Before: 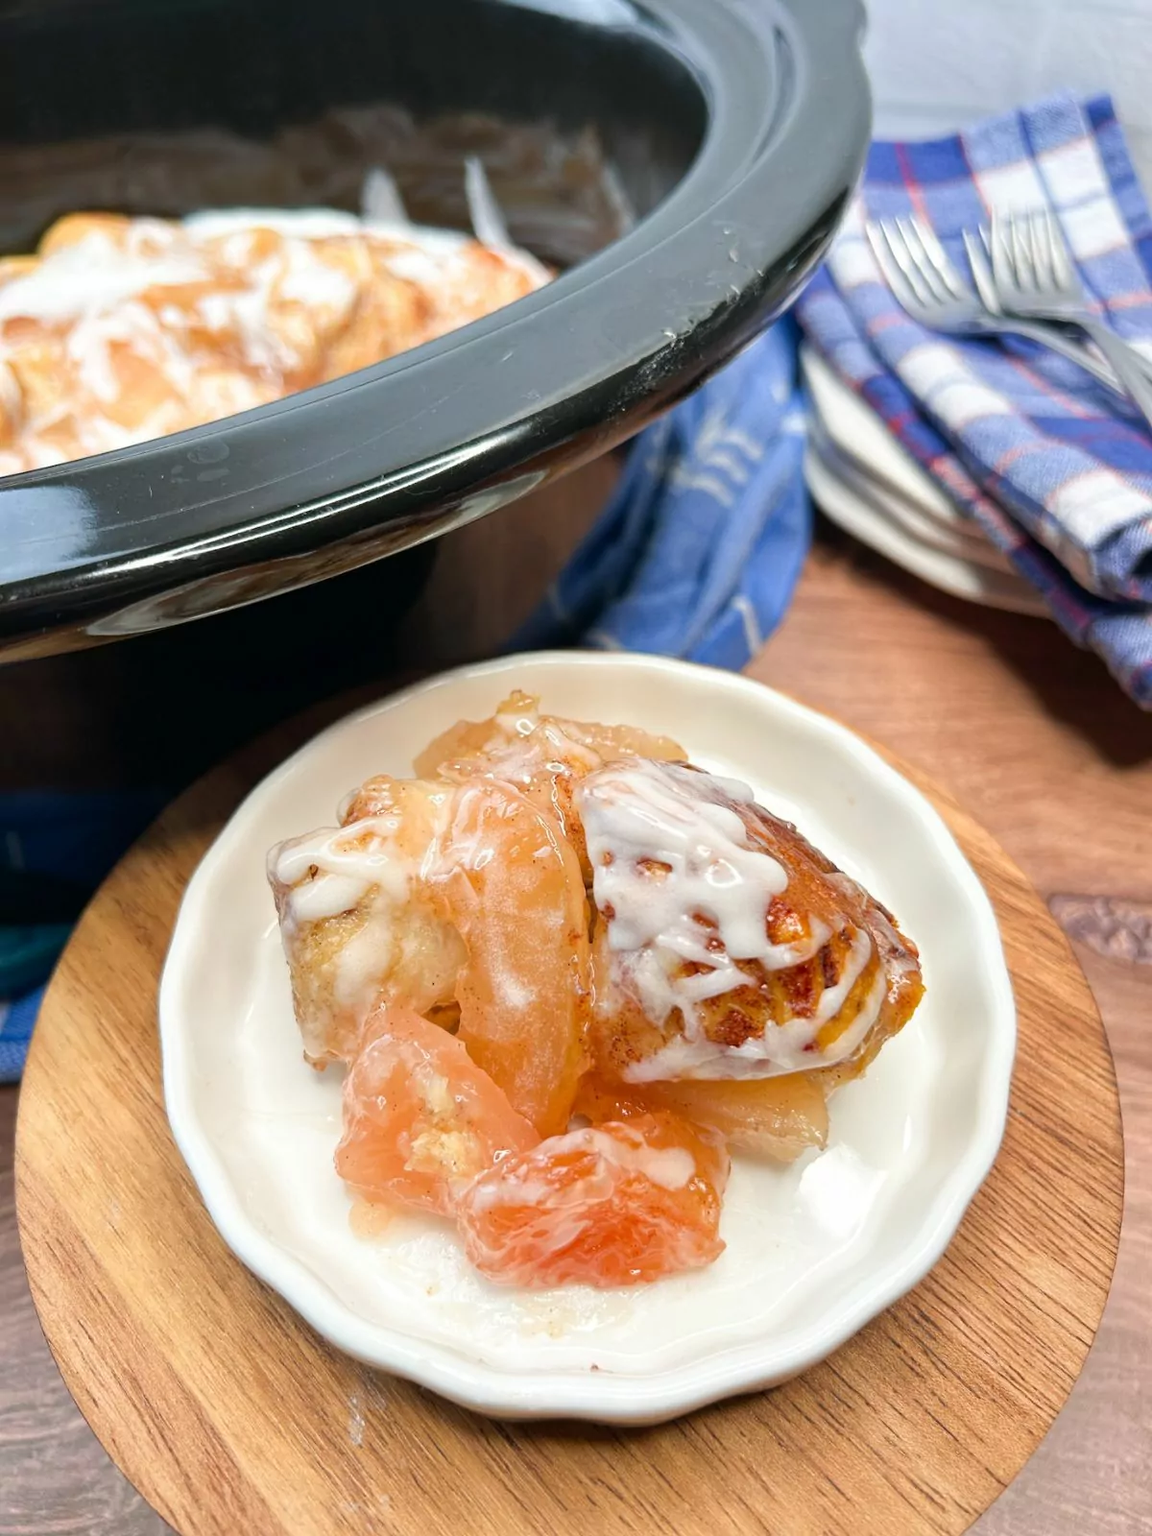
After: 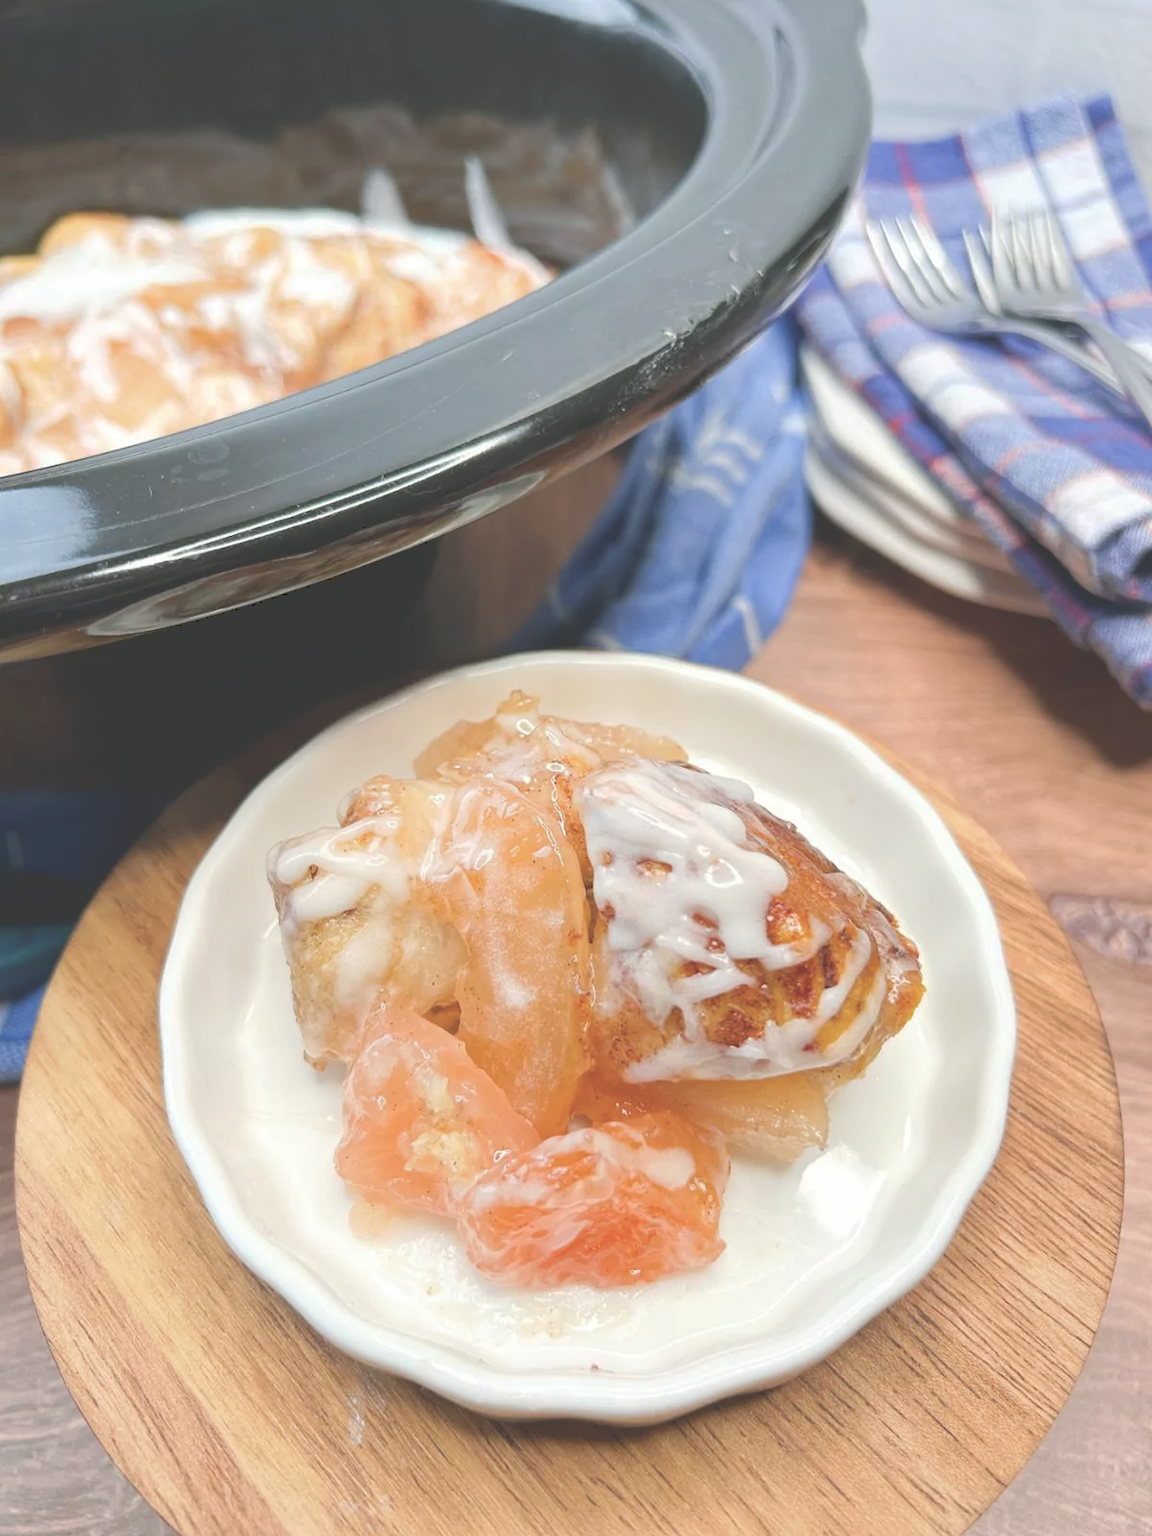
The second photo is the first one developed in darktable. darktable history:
tone curve: curves: ch0 [(0, 0) (0.003, 0.238) (0.011, 0.238) (0.025, 0.242) (0.044, 0.256) (0.069, 0.277) (0.1, 0.294) (0.136, 0.315) (0.177, 0.345) (0.224, 0.379) (0.277, 0.419) (0.335, 0.463) (0.399, 0.511) (0.468, 0.566) (0.543, 0.627) (0.623, 0.687) (0.709, 0.75) (0.801, 0.824) (0.898, 0.89) (1, 1)], preserve colors none
